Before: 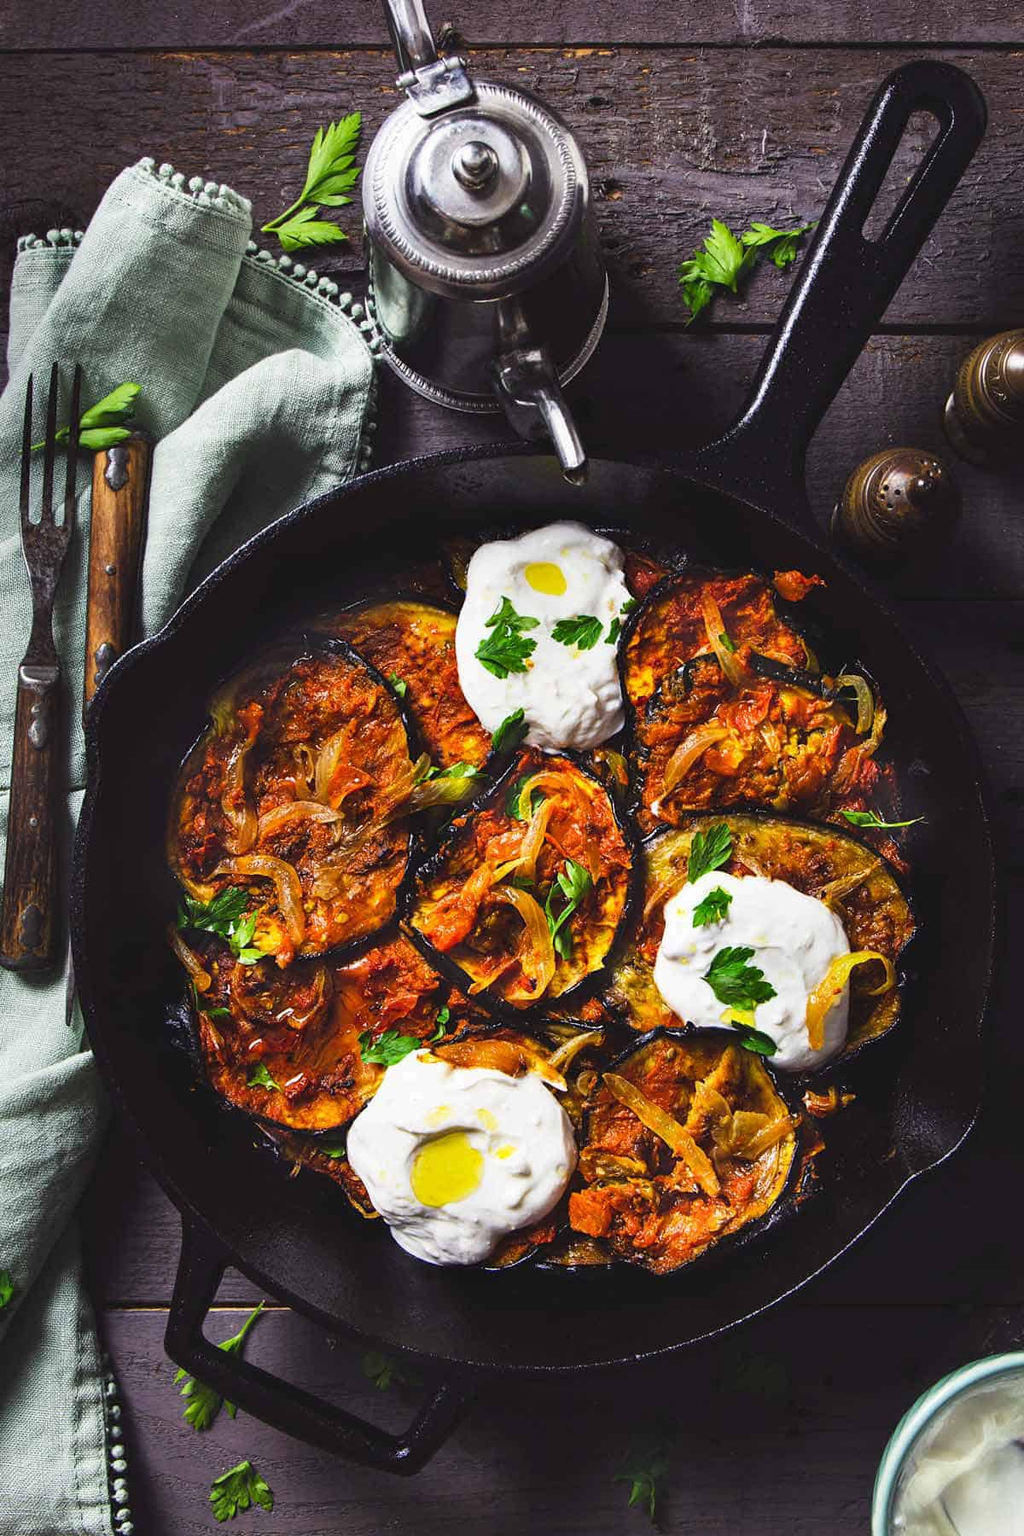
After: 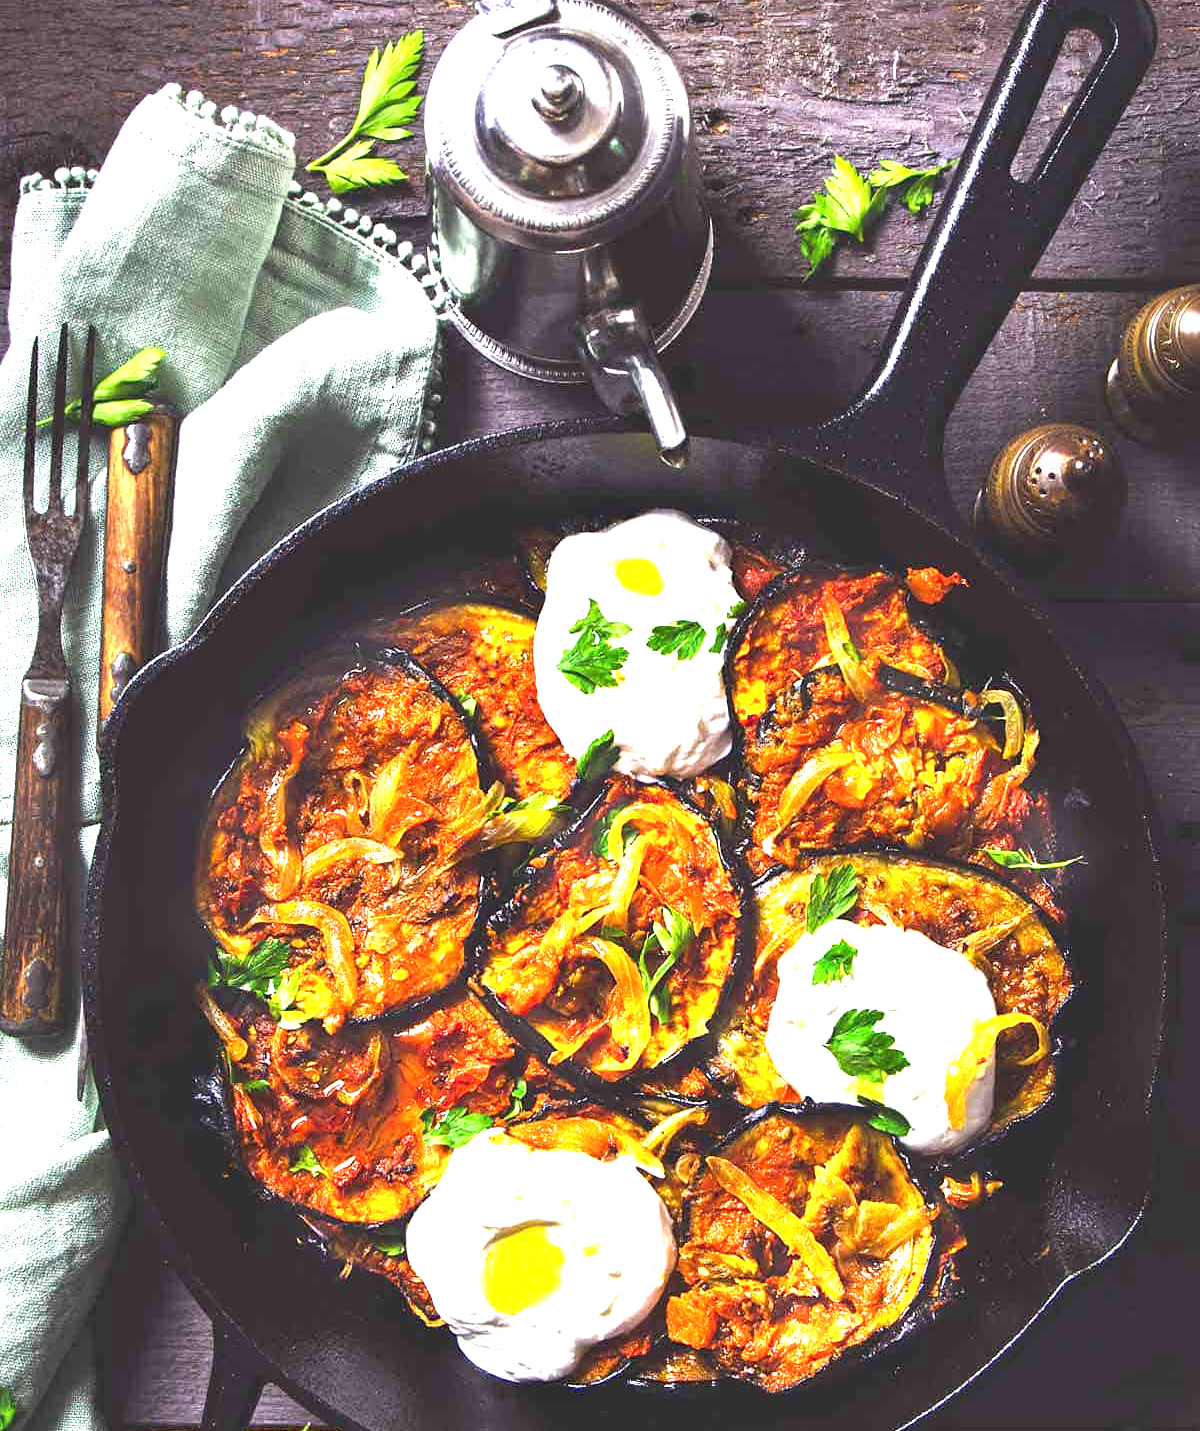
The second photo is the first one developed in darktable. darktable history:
exposure: black level correction 0, exposure 1.738 EV, compensate exposure bias true, compensate highlight preservation false
crop and rotate: top 5.657%, bottom 14.809%
